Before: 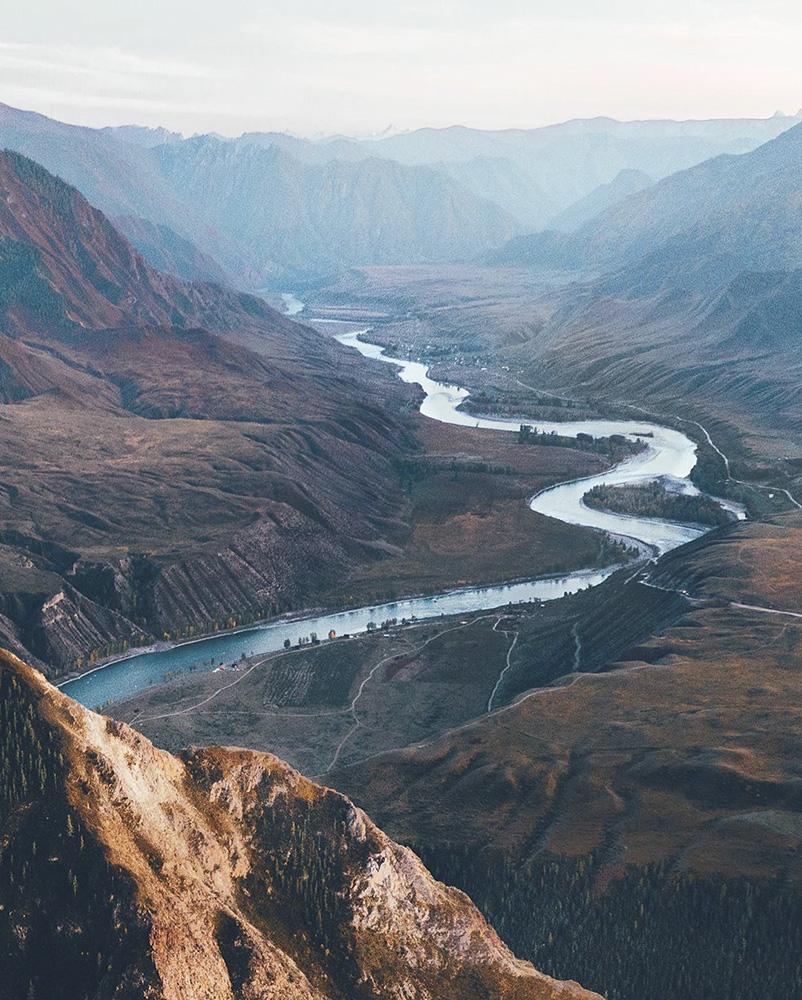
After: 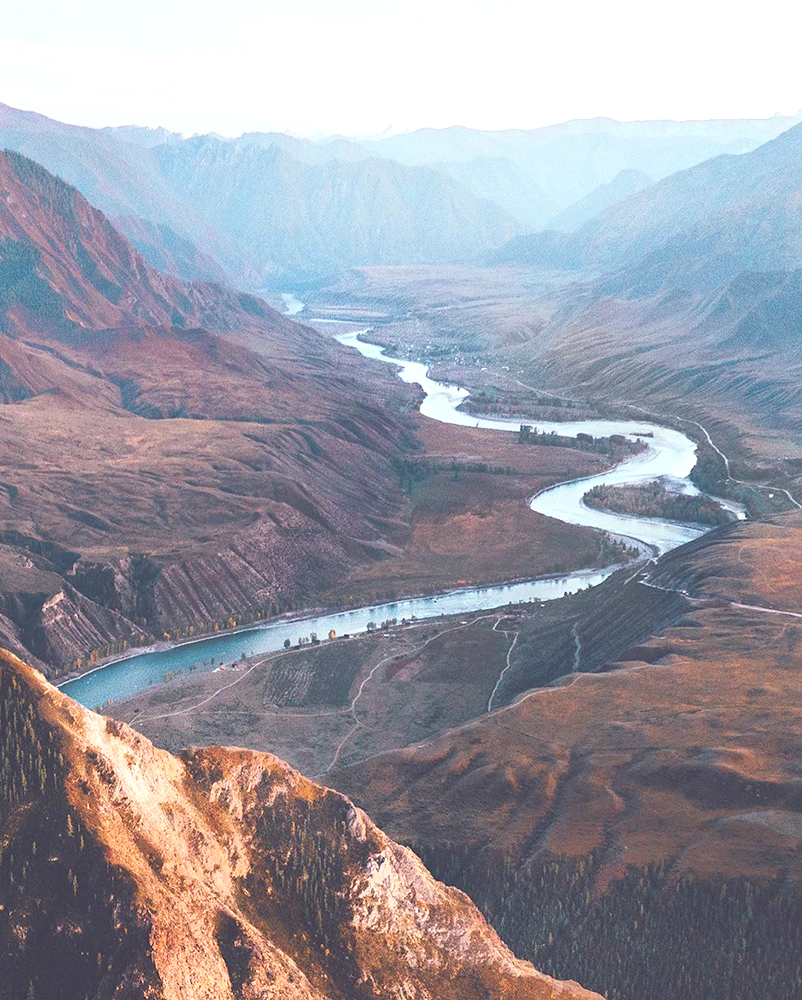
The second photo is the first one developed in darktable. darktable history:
rgb levels: mode RGB, independent channels, levels [[0, 0.474, 1], [0, 0.5, 1], [0, 0.5, 1]]
exposure: black level correction 0, exposure 0.7 EV, compensate exposure bias true, compensate highlight preservation false
contrast brightness saturation: contrast -0.15, brightness 0.05, saturation -0.12
